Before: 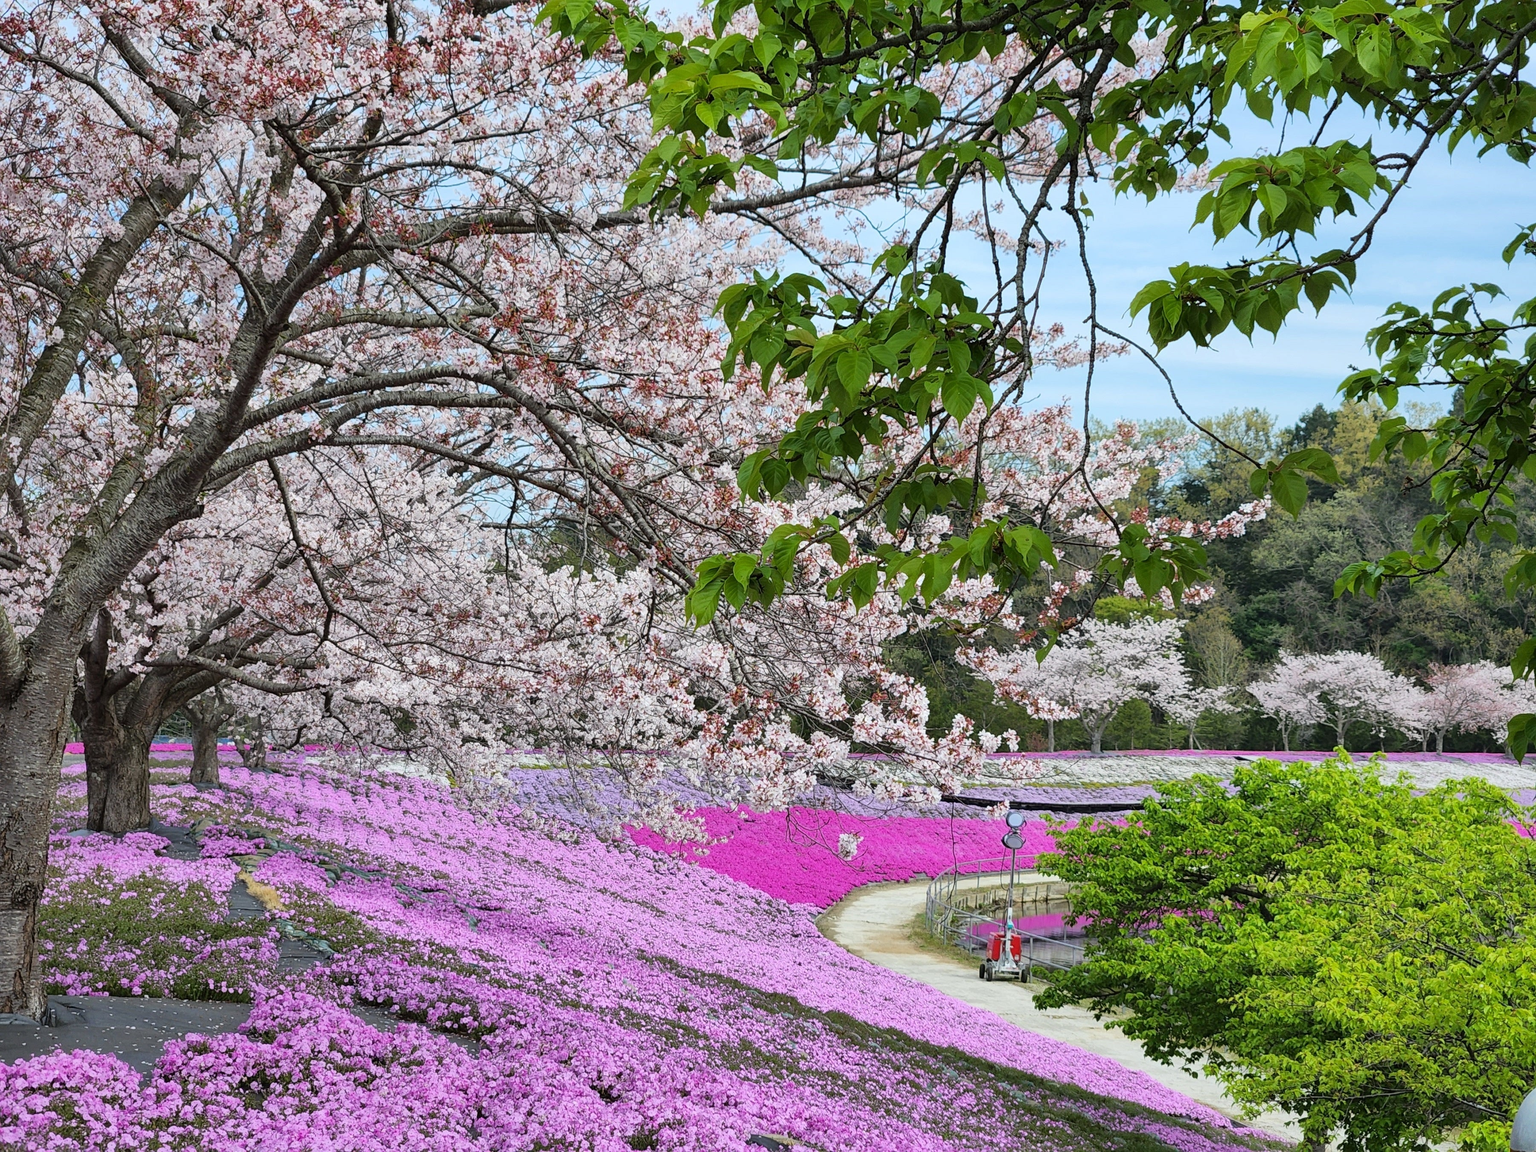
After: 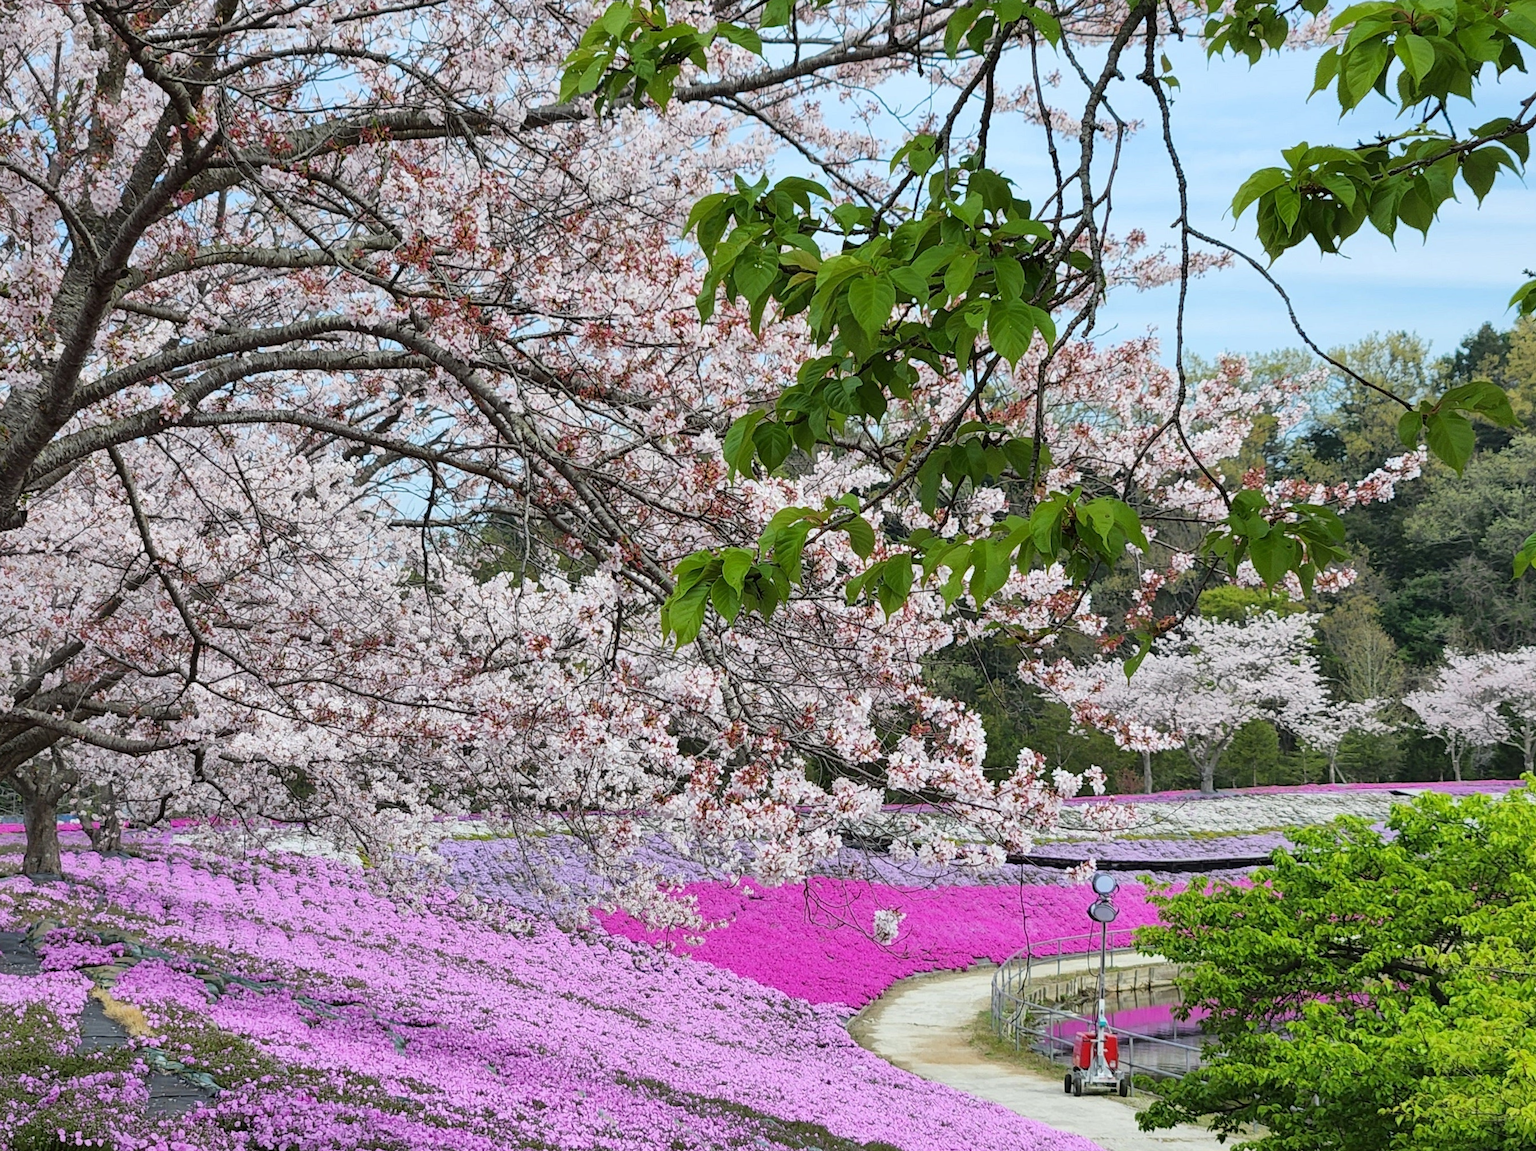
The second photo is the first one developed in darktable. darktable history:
rotate and perspective: rotation -2.12°, lens shift (vertical) 0.009, lens shift (horizontal) -0.008, automatic cropping original format, crop left 0.036, crop right 0.964, crop top 0.05, crop bottom 0.959
crop and rotate: left 10.071%, top 10.071%, right 10.02%, bottom 10.02%
